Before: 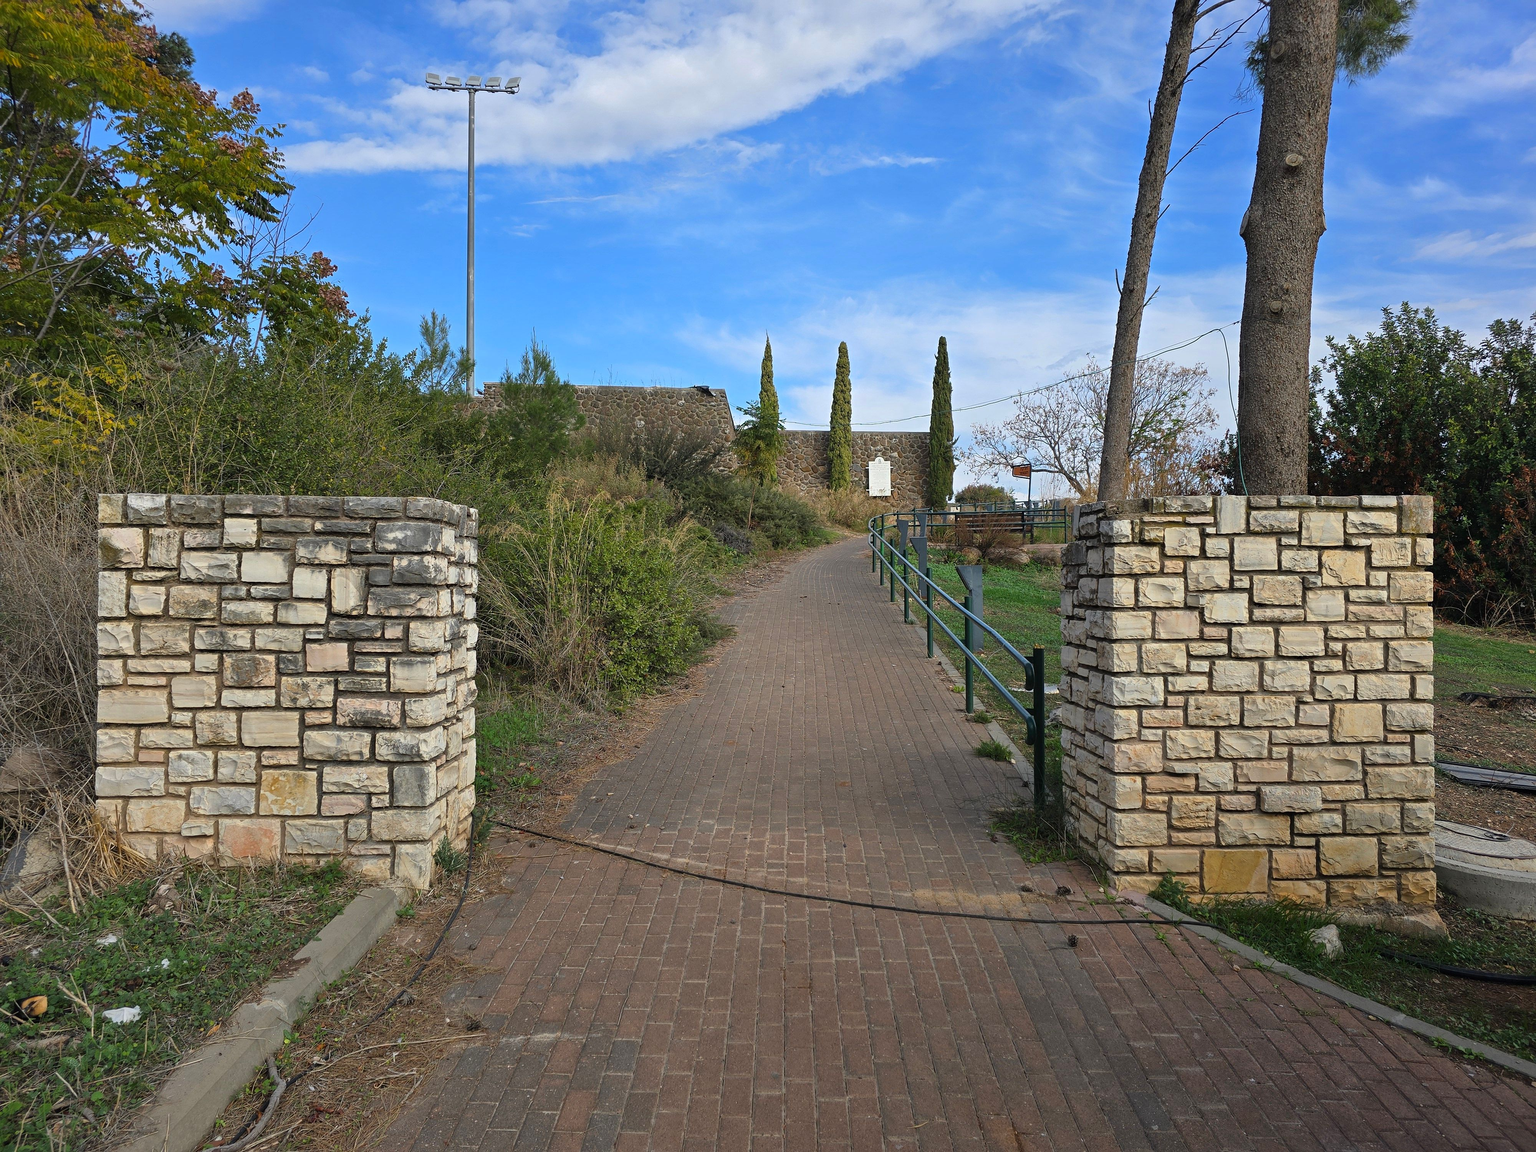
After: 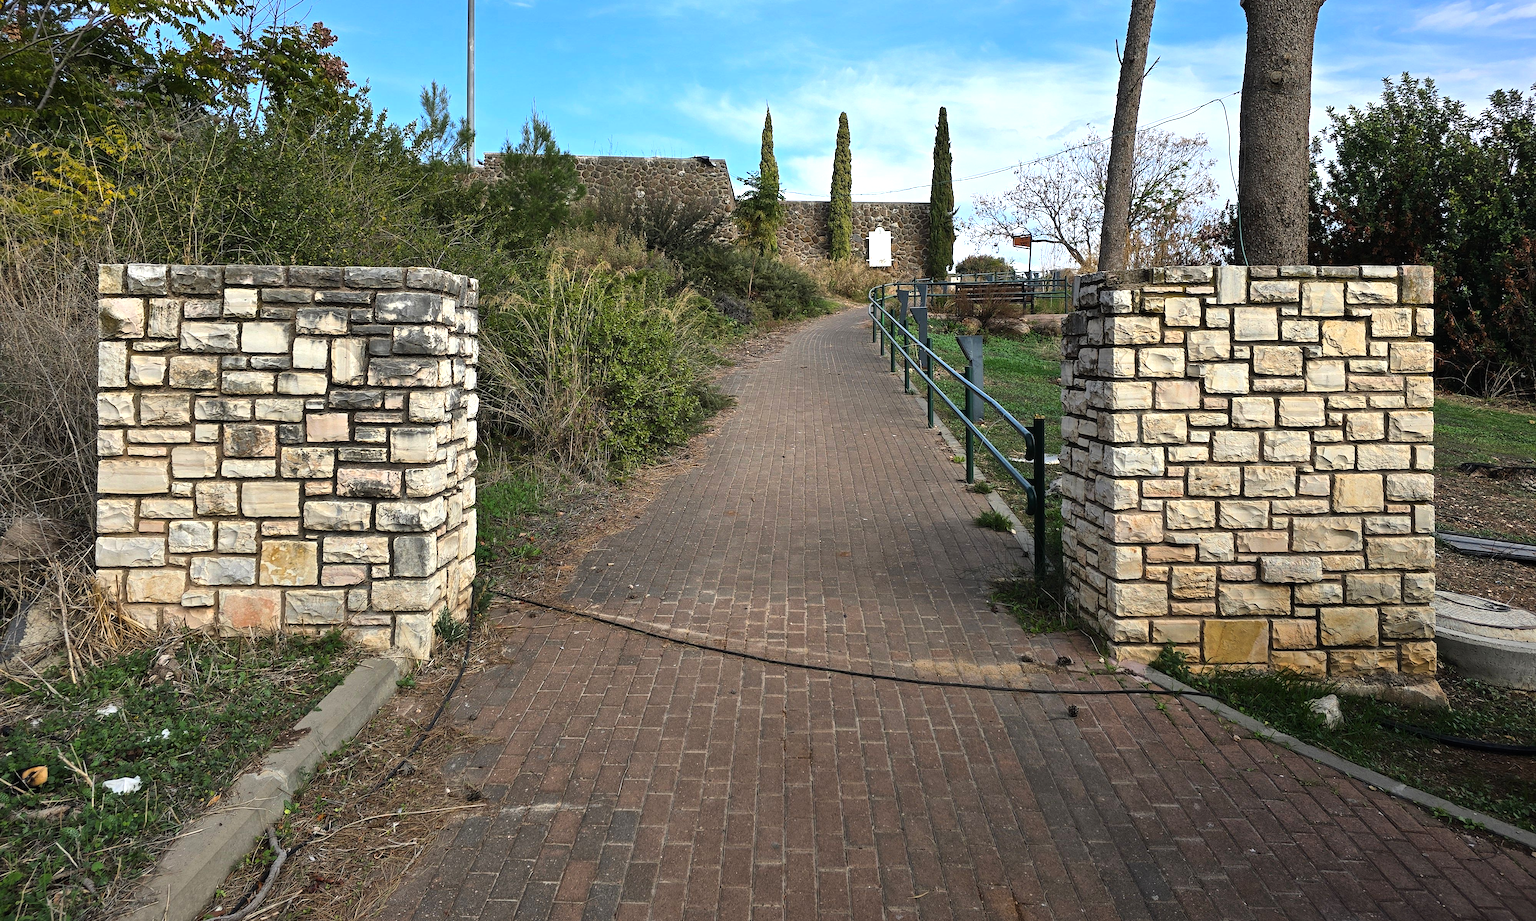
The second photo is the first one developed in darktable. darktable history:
tone equalizer: -8 EV -0.75 EV, -7 EV -0.7 EV, -6 EV -0.6 EV, -5 EV -0.4 EV, -3 EV 0.4 EV, -2 EV 0.6 EV, -1 EV 0.7 EV, +0 EV 0.75 EV, edges refinement/feathering 500, mask exposure compensation -1.57 EV, preserve details no
crop and rotate: top 19.998%
